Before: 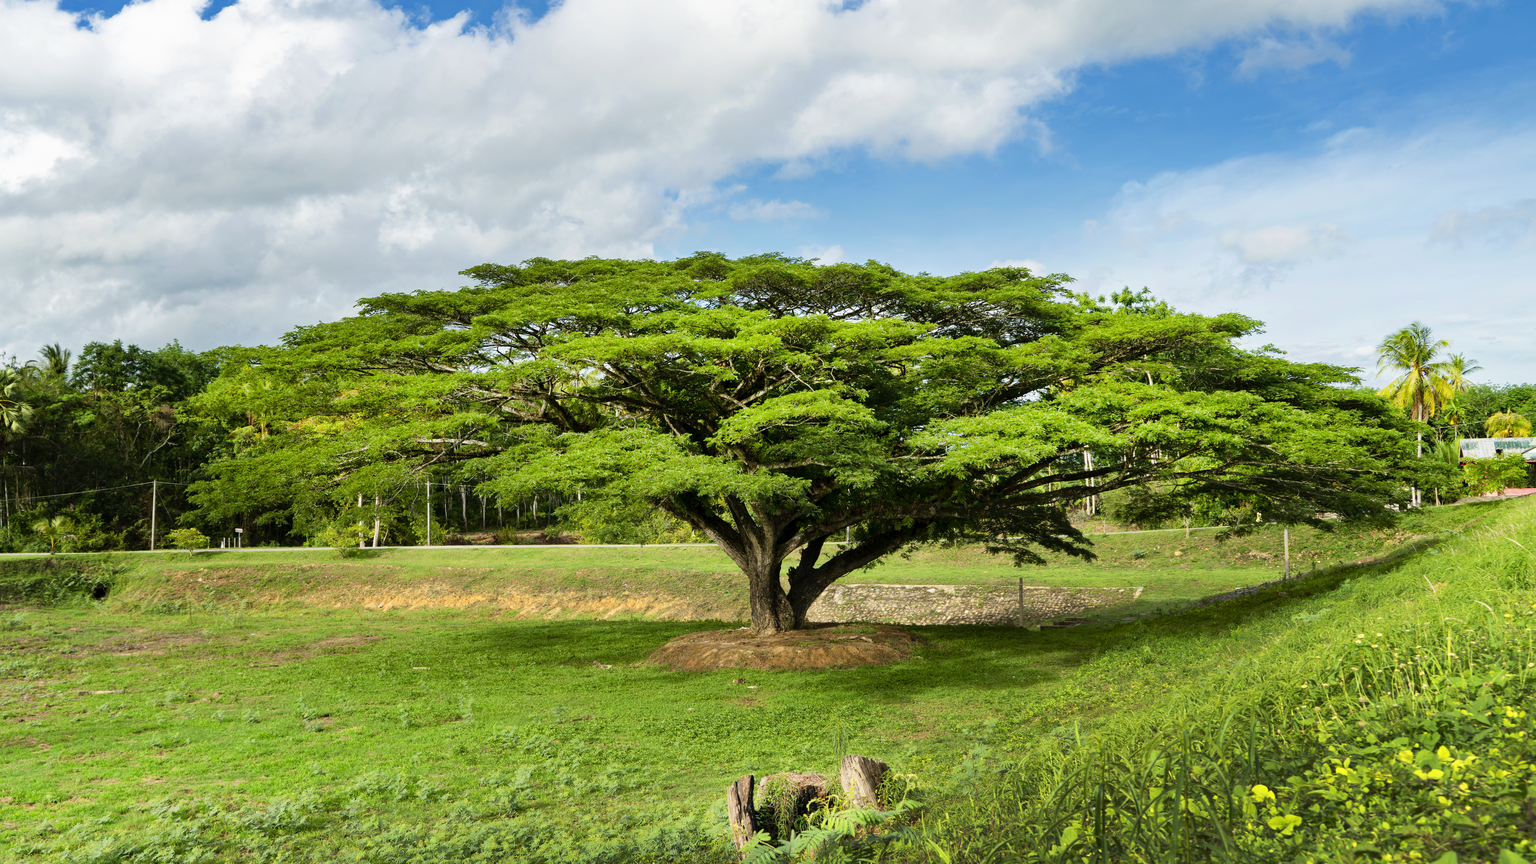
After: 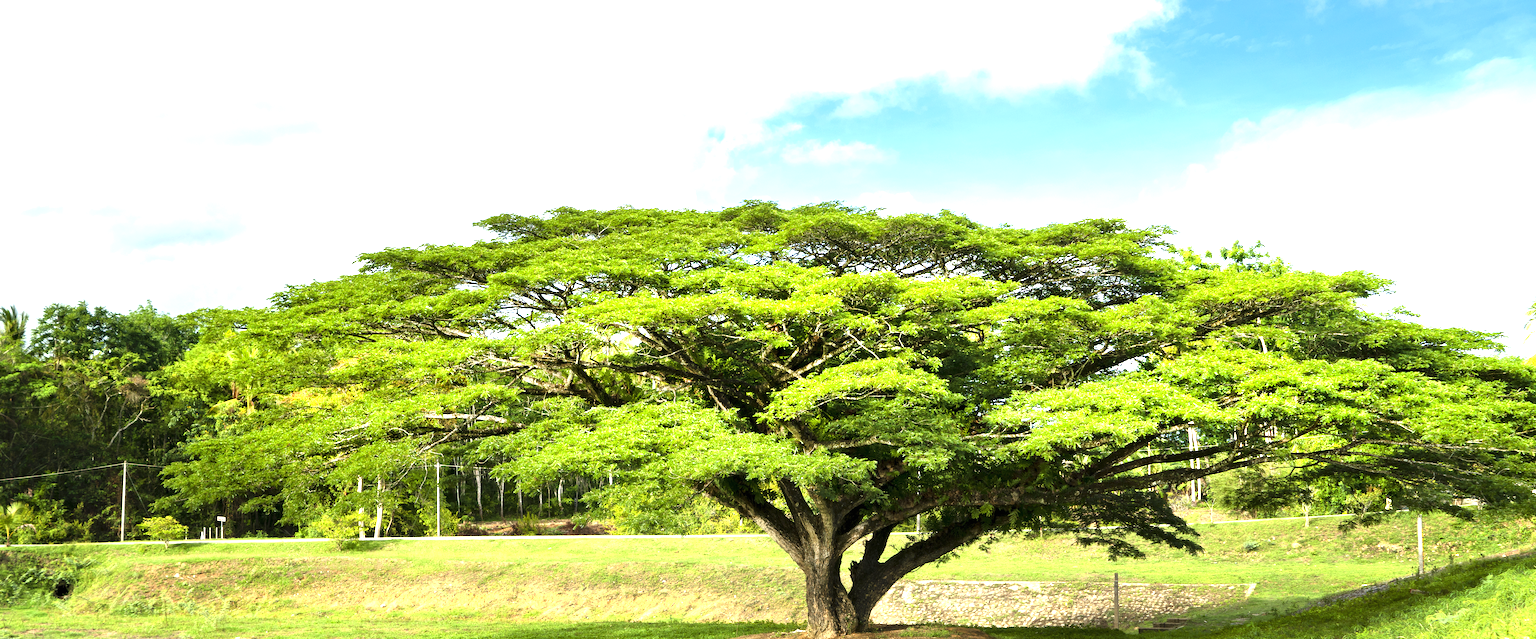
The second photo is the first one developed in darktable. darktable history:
crop: left 2.991%, top 8.953%, right 9.624%, bottom 26.367%
exposure: black level correction 0, exposure 1.199 EV, compensate exposure bias true, compensate highlight preservation false
